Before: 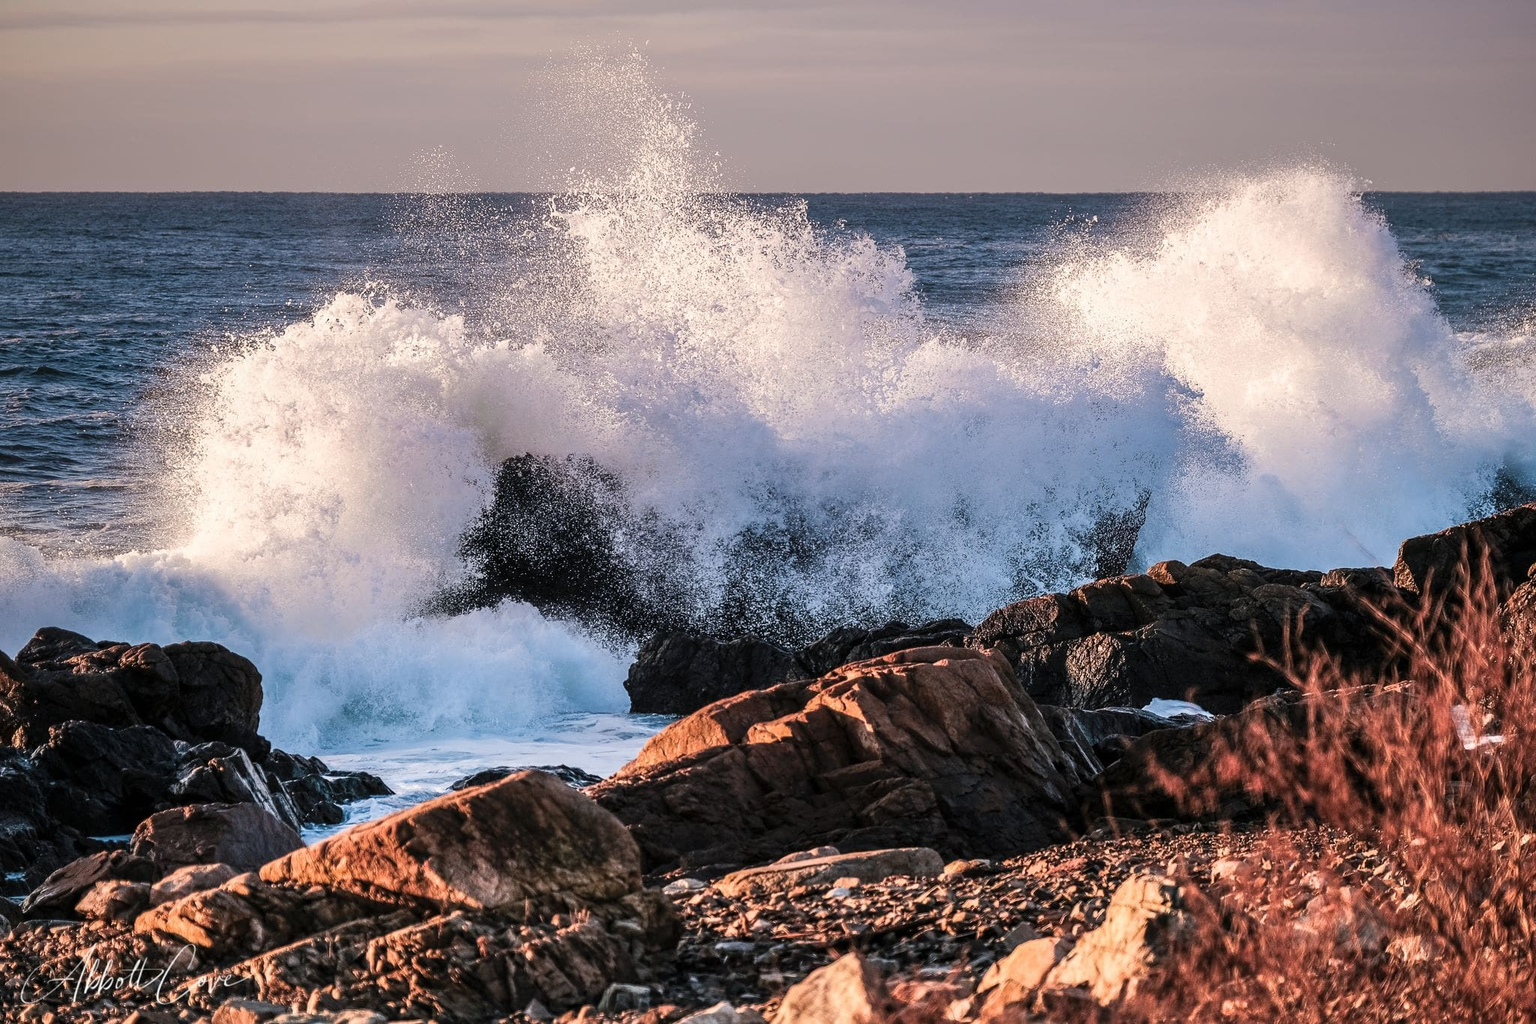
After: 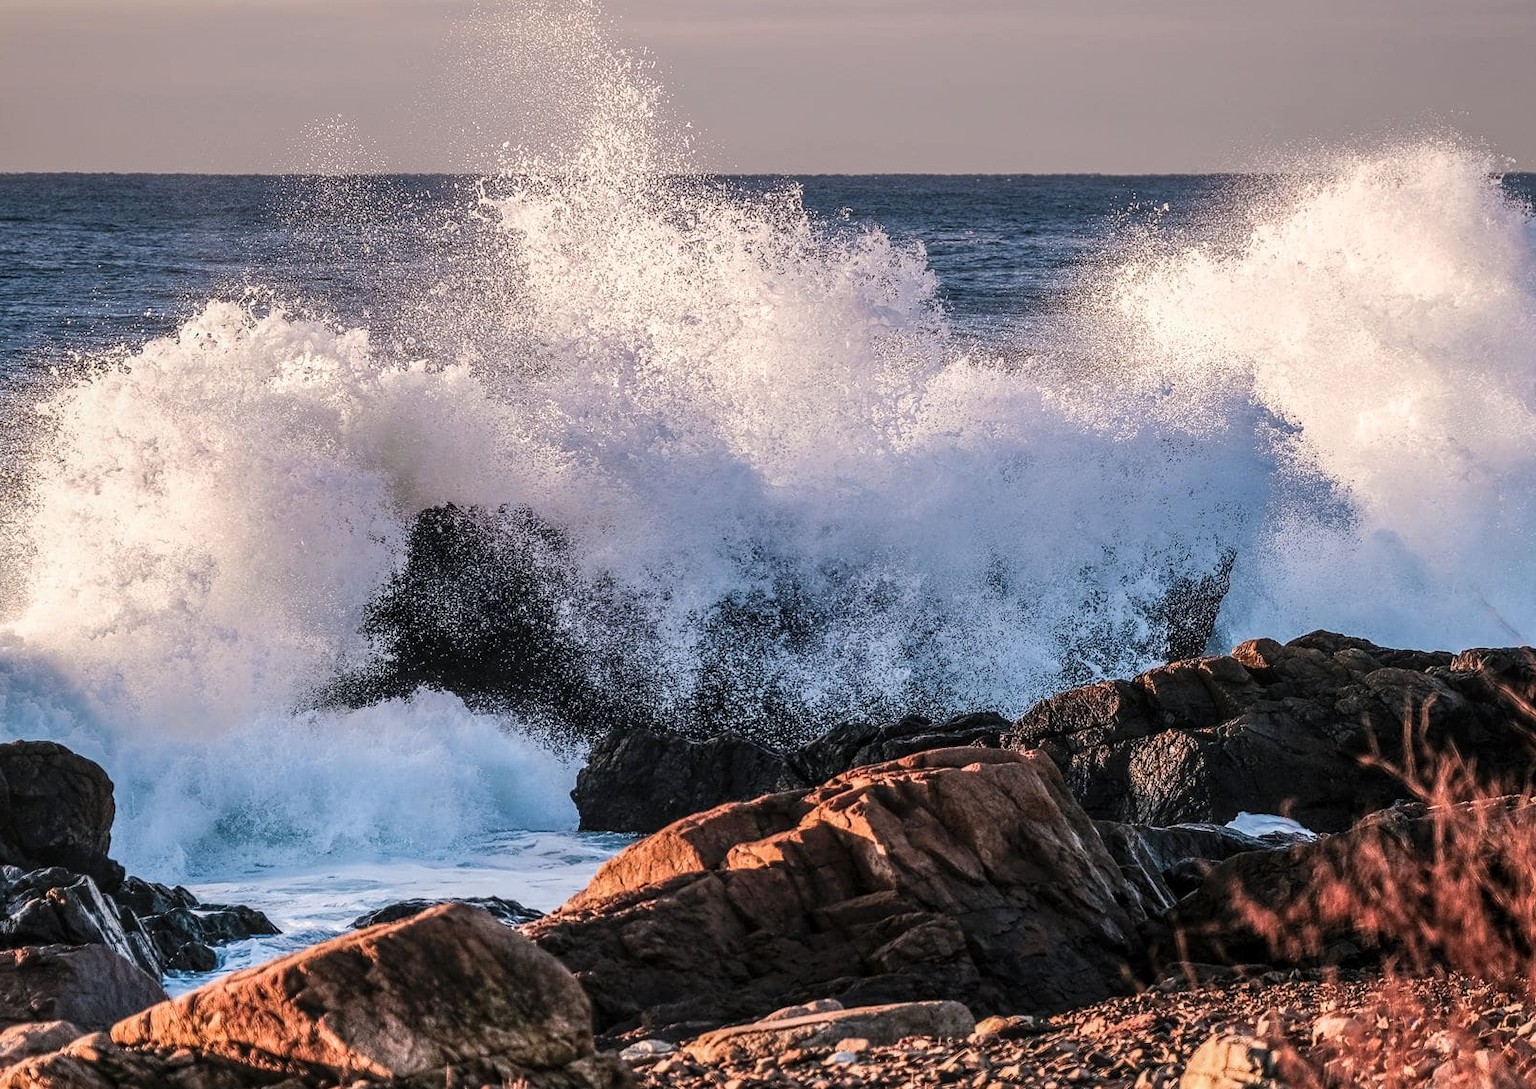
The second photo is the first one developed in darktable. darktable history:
contrast equalizer: y [[0.5 ×6], [0.5 ×6], [0.5, 0.5, 0.501, 0.545, 0.707, 0.863], [0 ×6], [0 ×6]]
local contrast: detail 117%
crop: left 11.225%, top 5.381%, right 9.565%, bottom 10.314%
